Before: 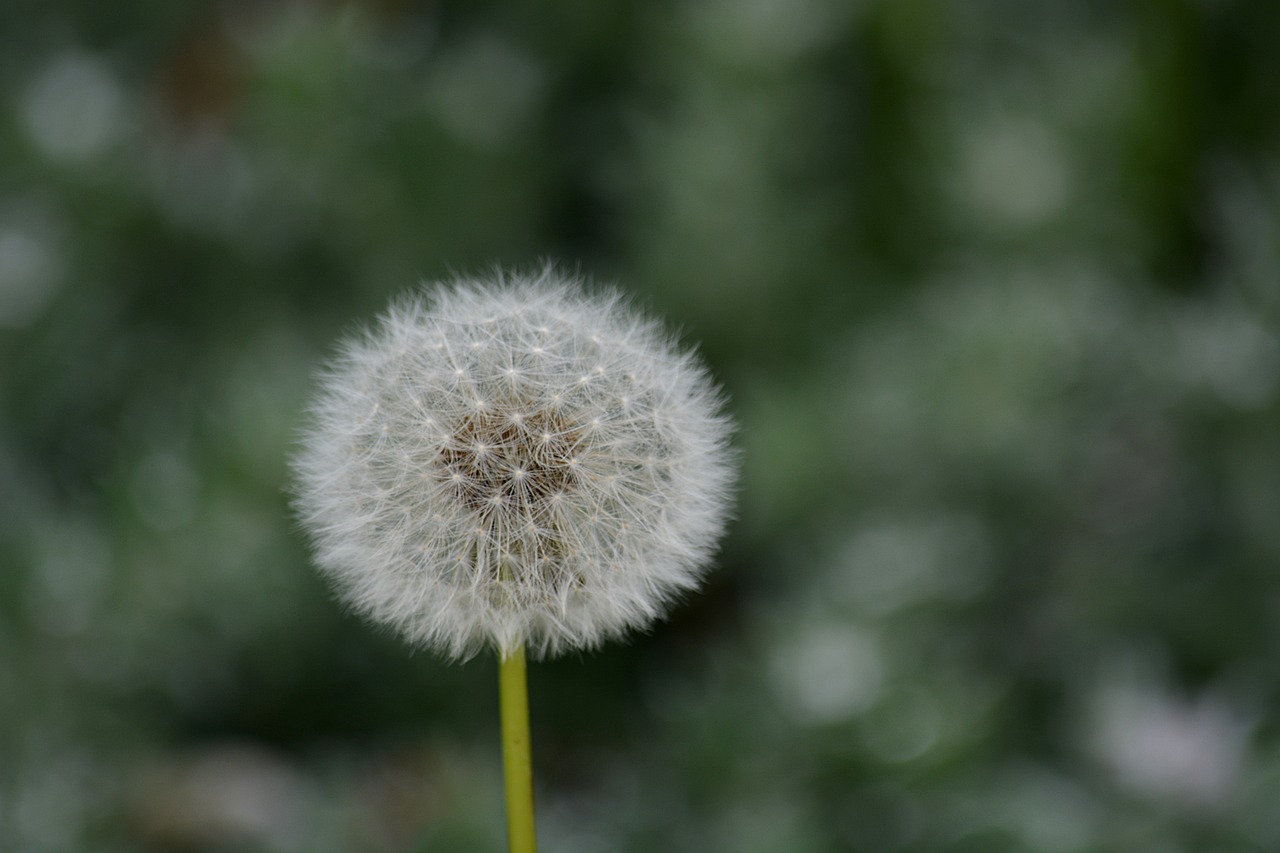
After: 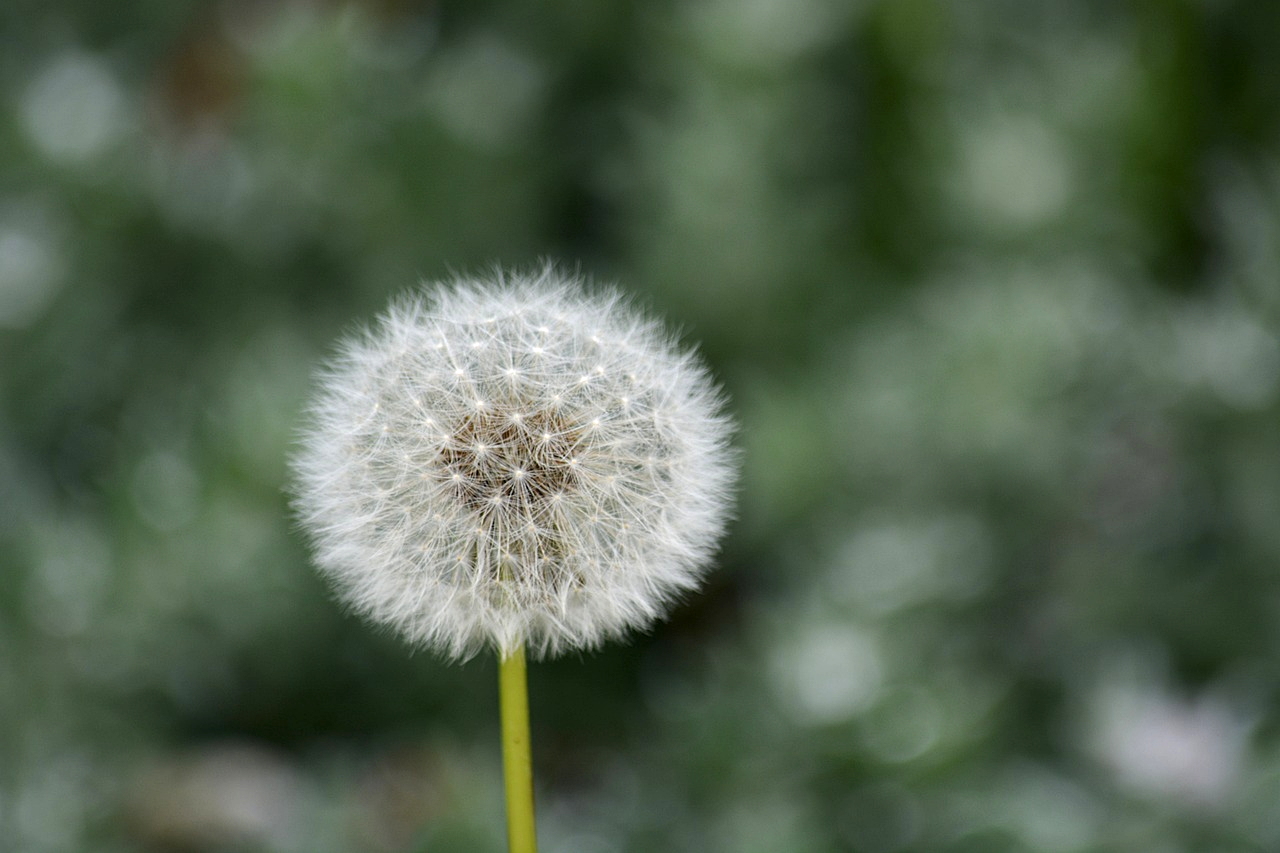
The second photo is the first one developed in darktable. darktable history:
shadows and highlights: radius 336.49, shadows 28.63, soften with gaussian
local contrast: highlights 100%, shadows 99%, detail 120%, midtone range 0.2
exposure: black level correction 0, exposure 0.599 EV, compensate highlight preservation false
